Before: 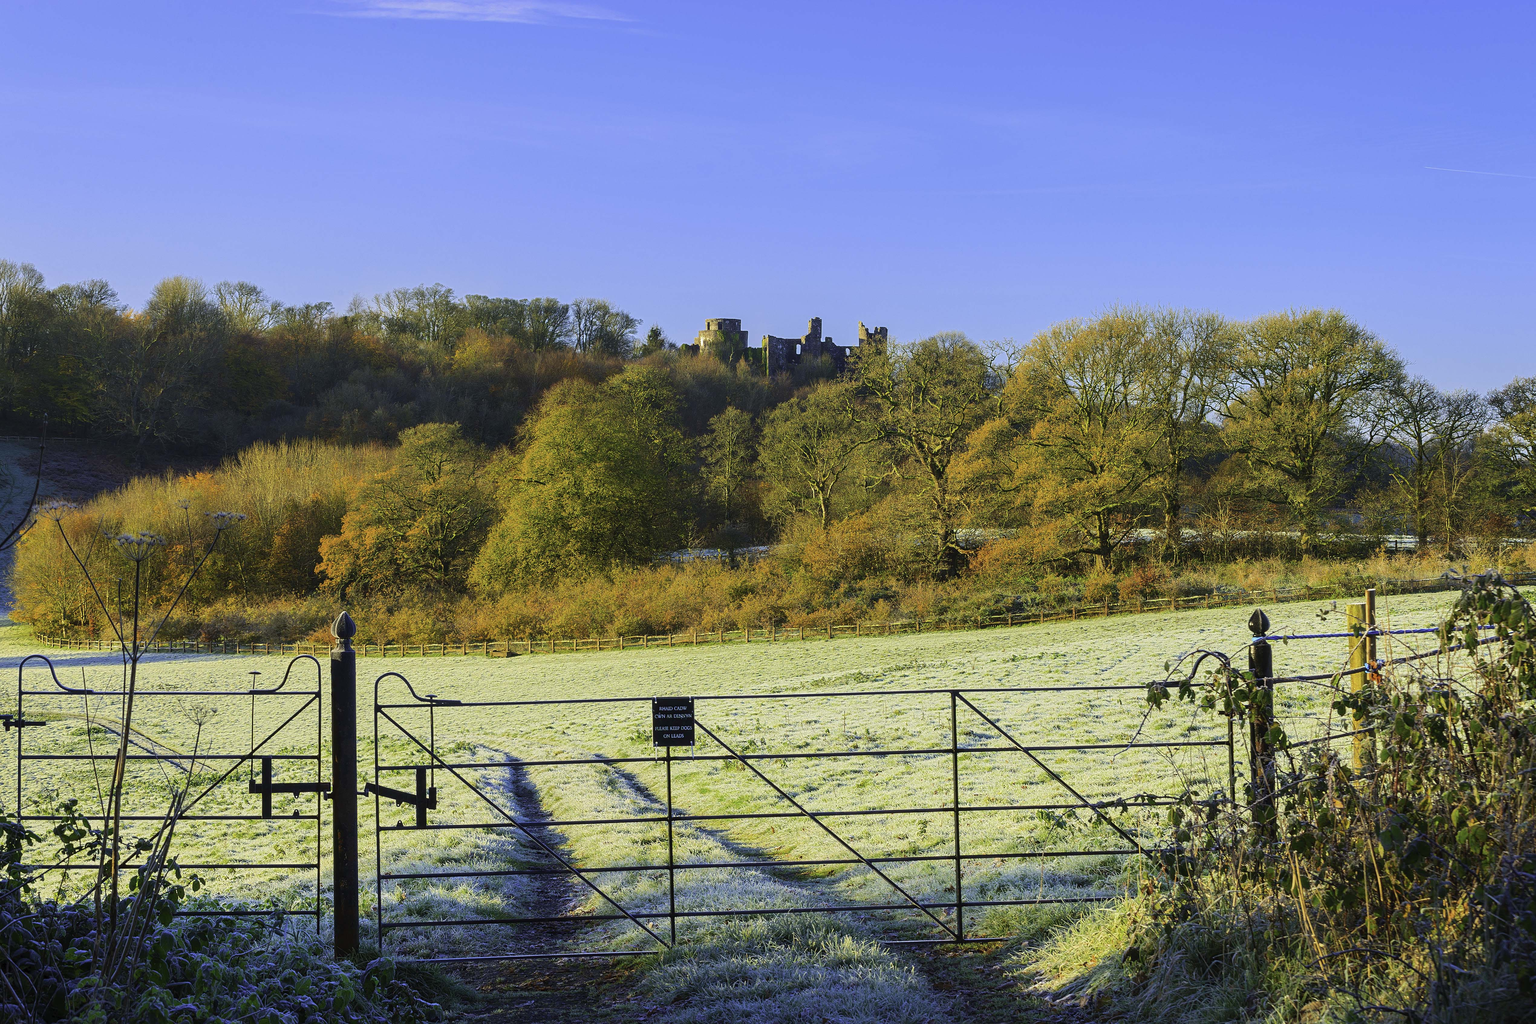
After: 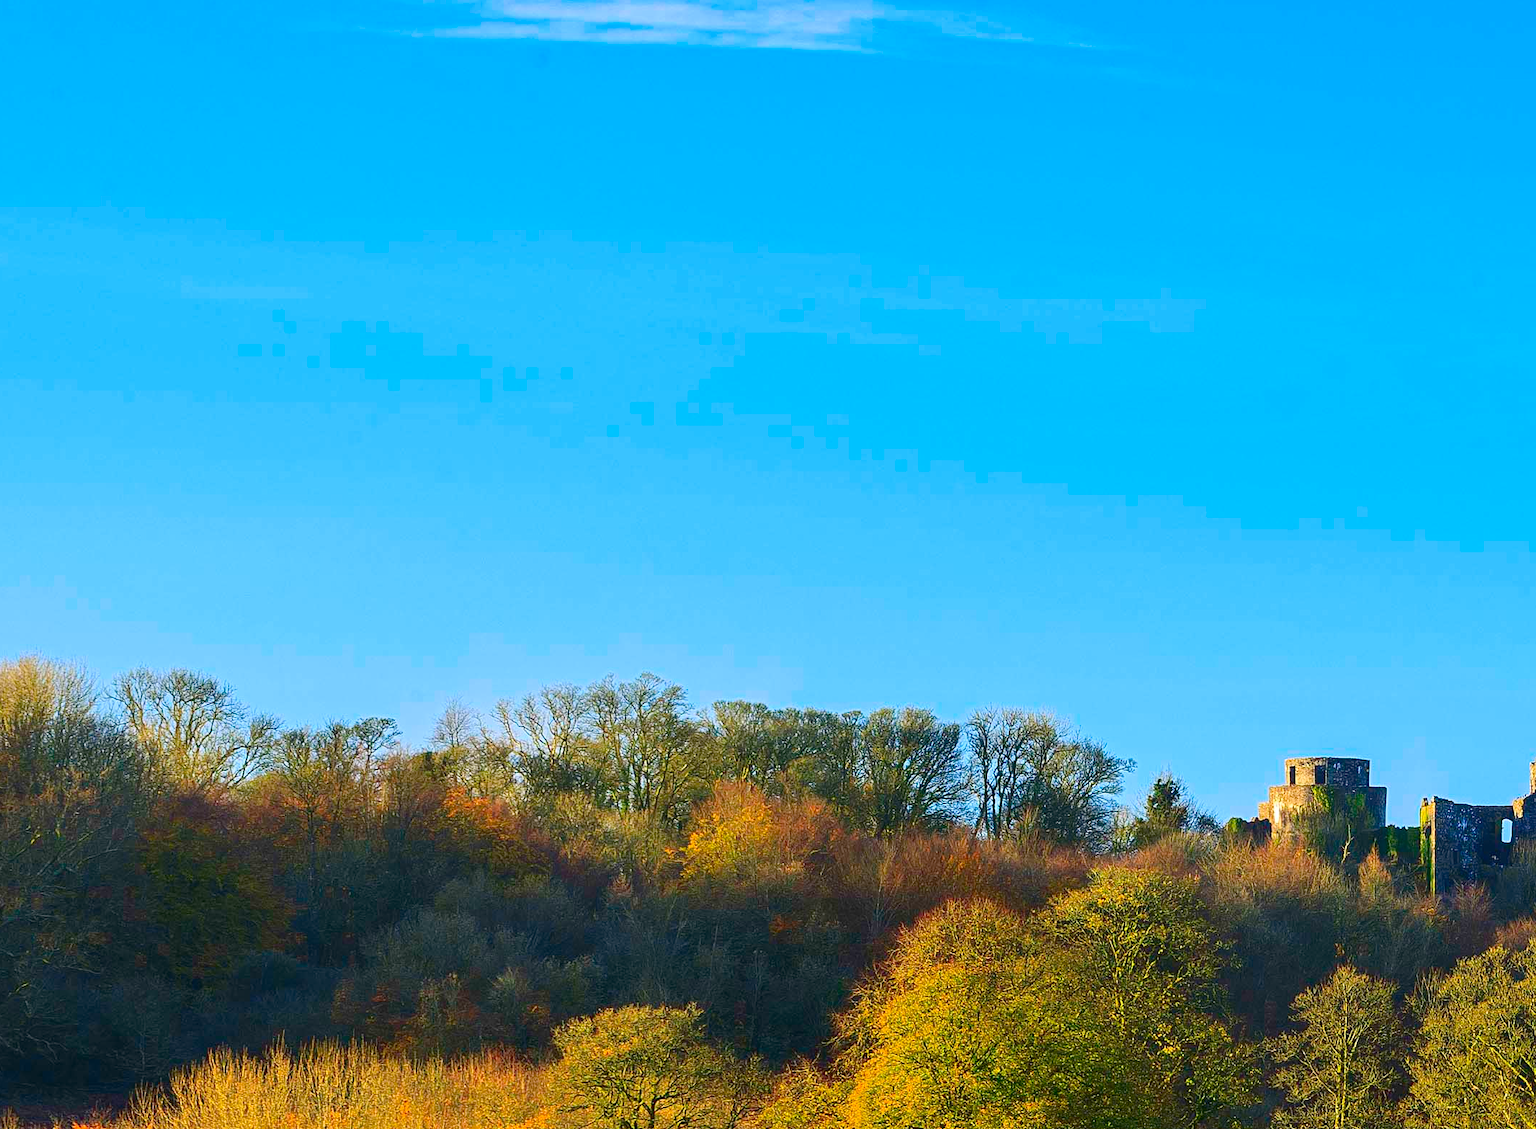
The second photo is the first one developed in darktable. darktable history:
contrast brightness saturation: contrast 0.18, saturation 0.3
crop and rotate: left 10.817%, top 0.062%, right 47.194%, bottom 53.626%
